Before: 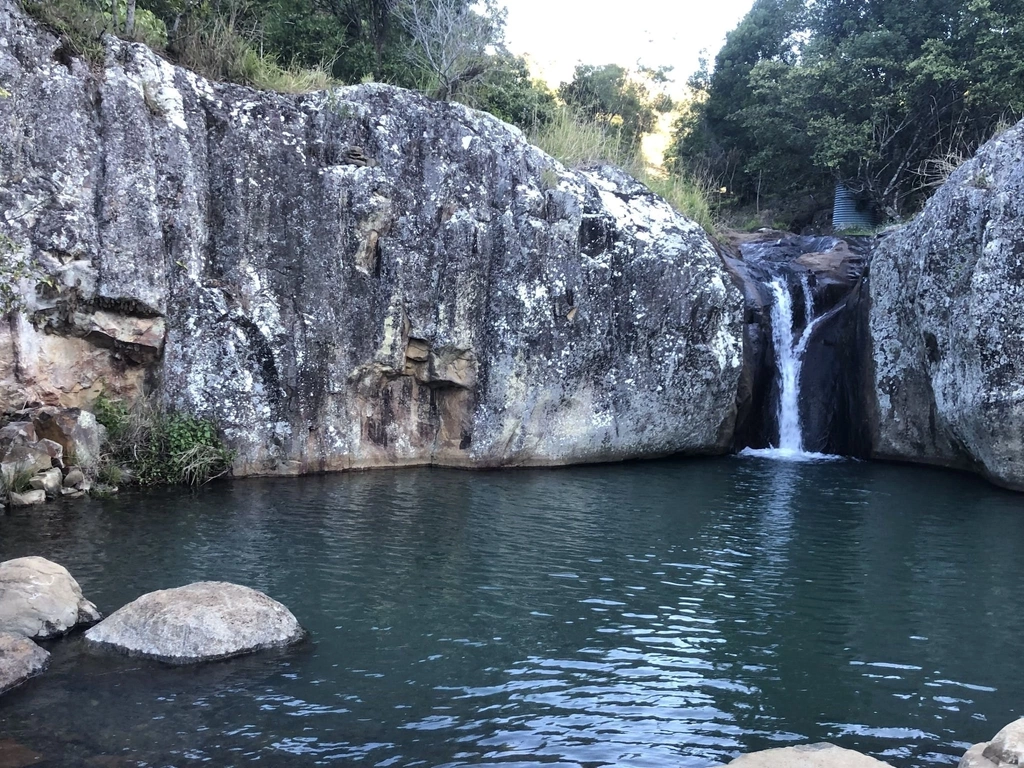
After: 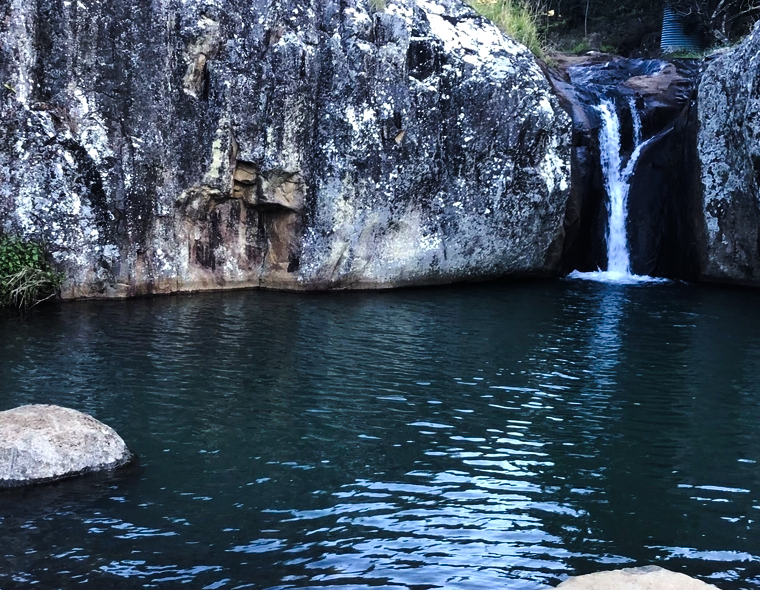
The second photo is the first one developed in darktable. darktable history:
exposure: exposure 0.217 EV, compensate highlight preservation false
tone curve: curves: ch0 [(0, 0) (0.003, 0.006) (0.011, 0.007) (0.025, 0.01) (0.044, 0.015) (0.069, 0.023) (0.1, 0.031) (0.136, 0.045) (0.177, 0.066) (0.224, 0.098) (0.277, 0.139) (0.335, 0.194) (0.399, 0.254) (0.468, 0.346) (0.543, 0.45) (0.623, 0.56) (0.709, 0.667) (0.801, 0.78) (0.898, 0.891) (1, 1)], preserve colors none
crop: left 16.849%, top 23.117%, right 8.858%
